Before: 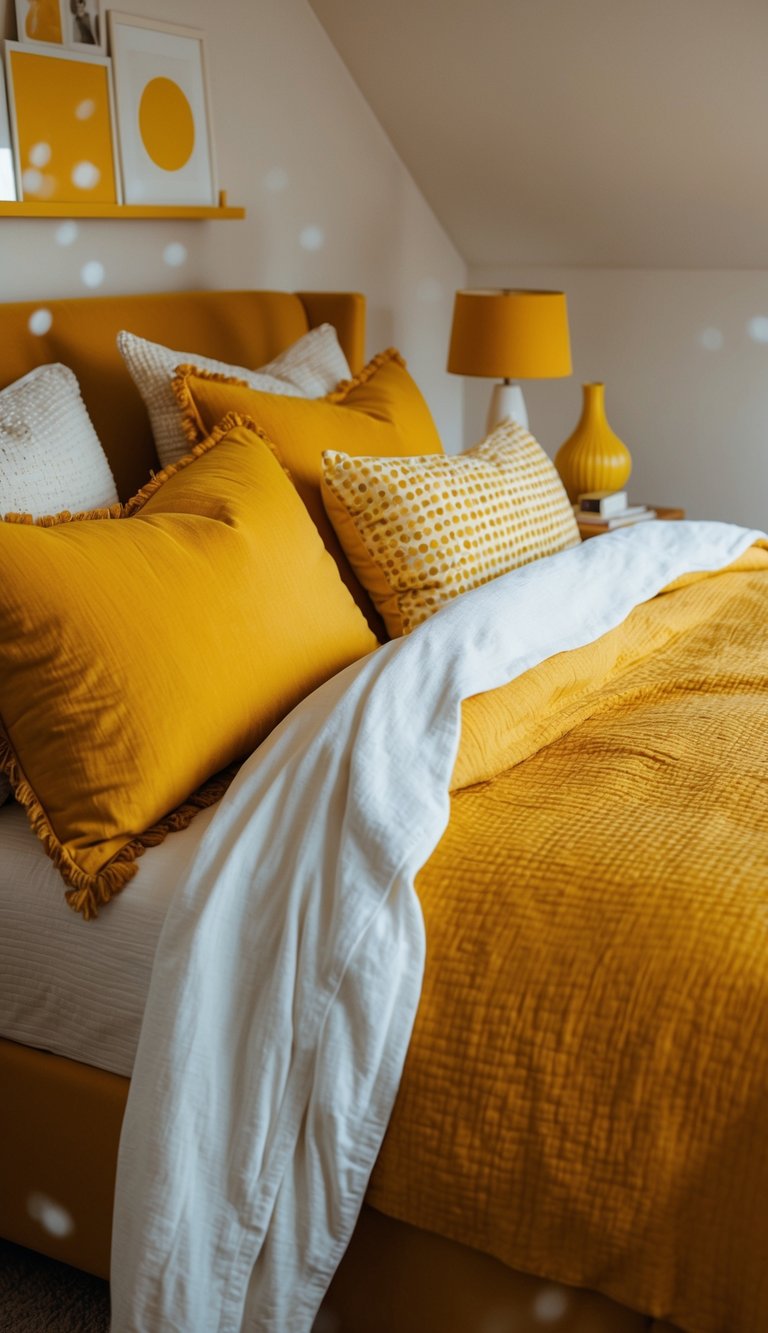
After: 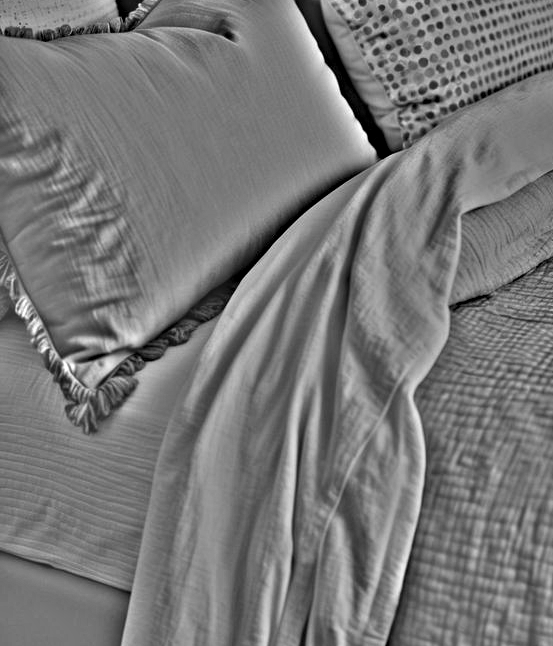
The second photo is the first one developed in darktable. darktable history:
highpass: on, module defaults
crop: top 36.498%, right 27.964%, bottom 14.995%
exposure: black level correction -0.001, exposure 0.08 EV, compensate highlight preservation false
